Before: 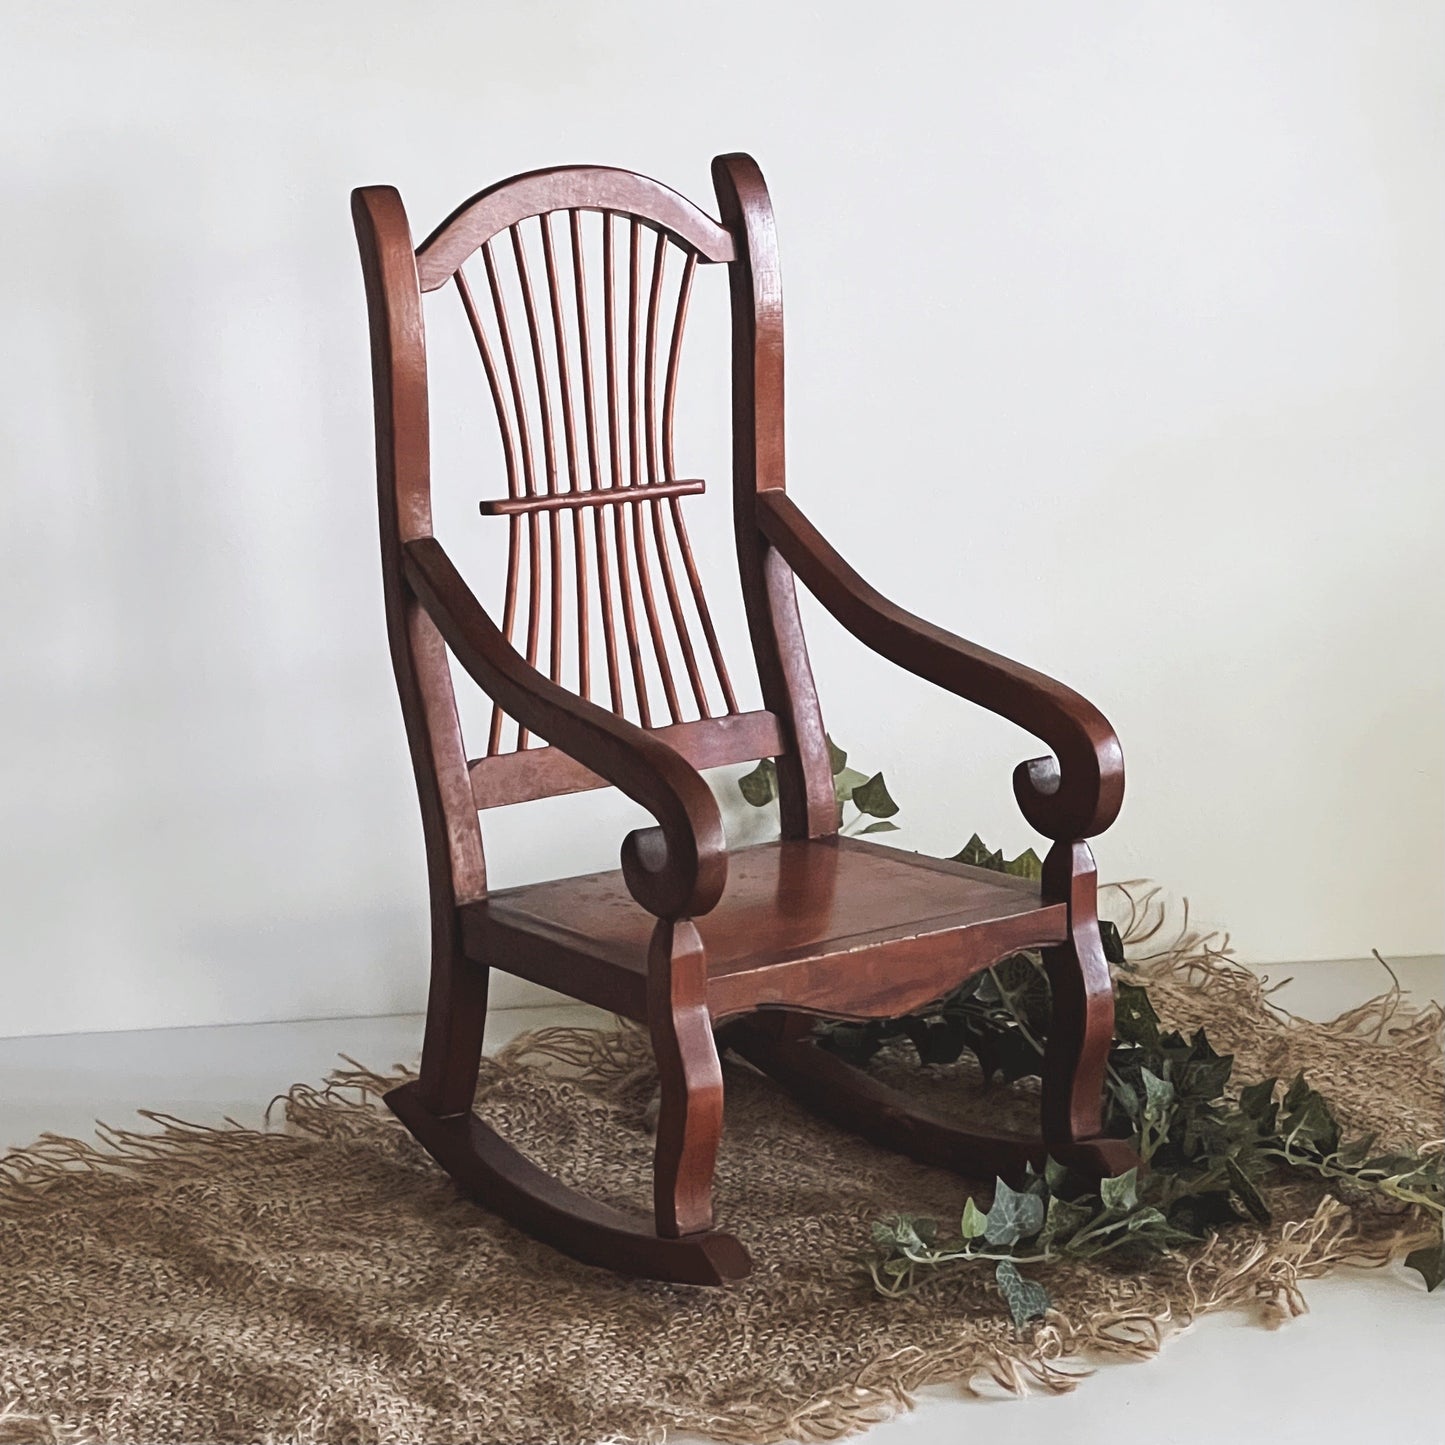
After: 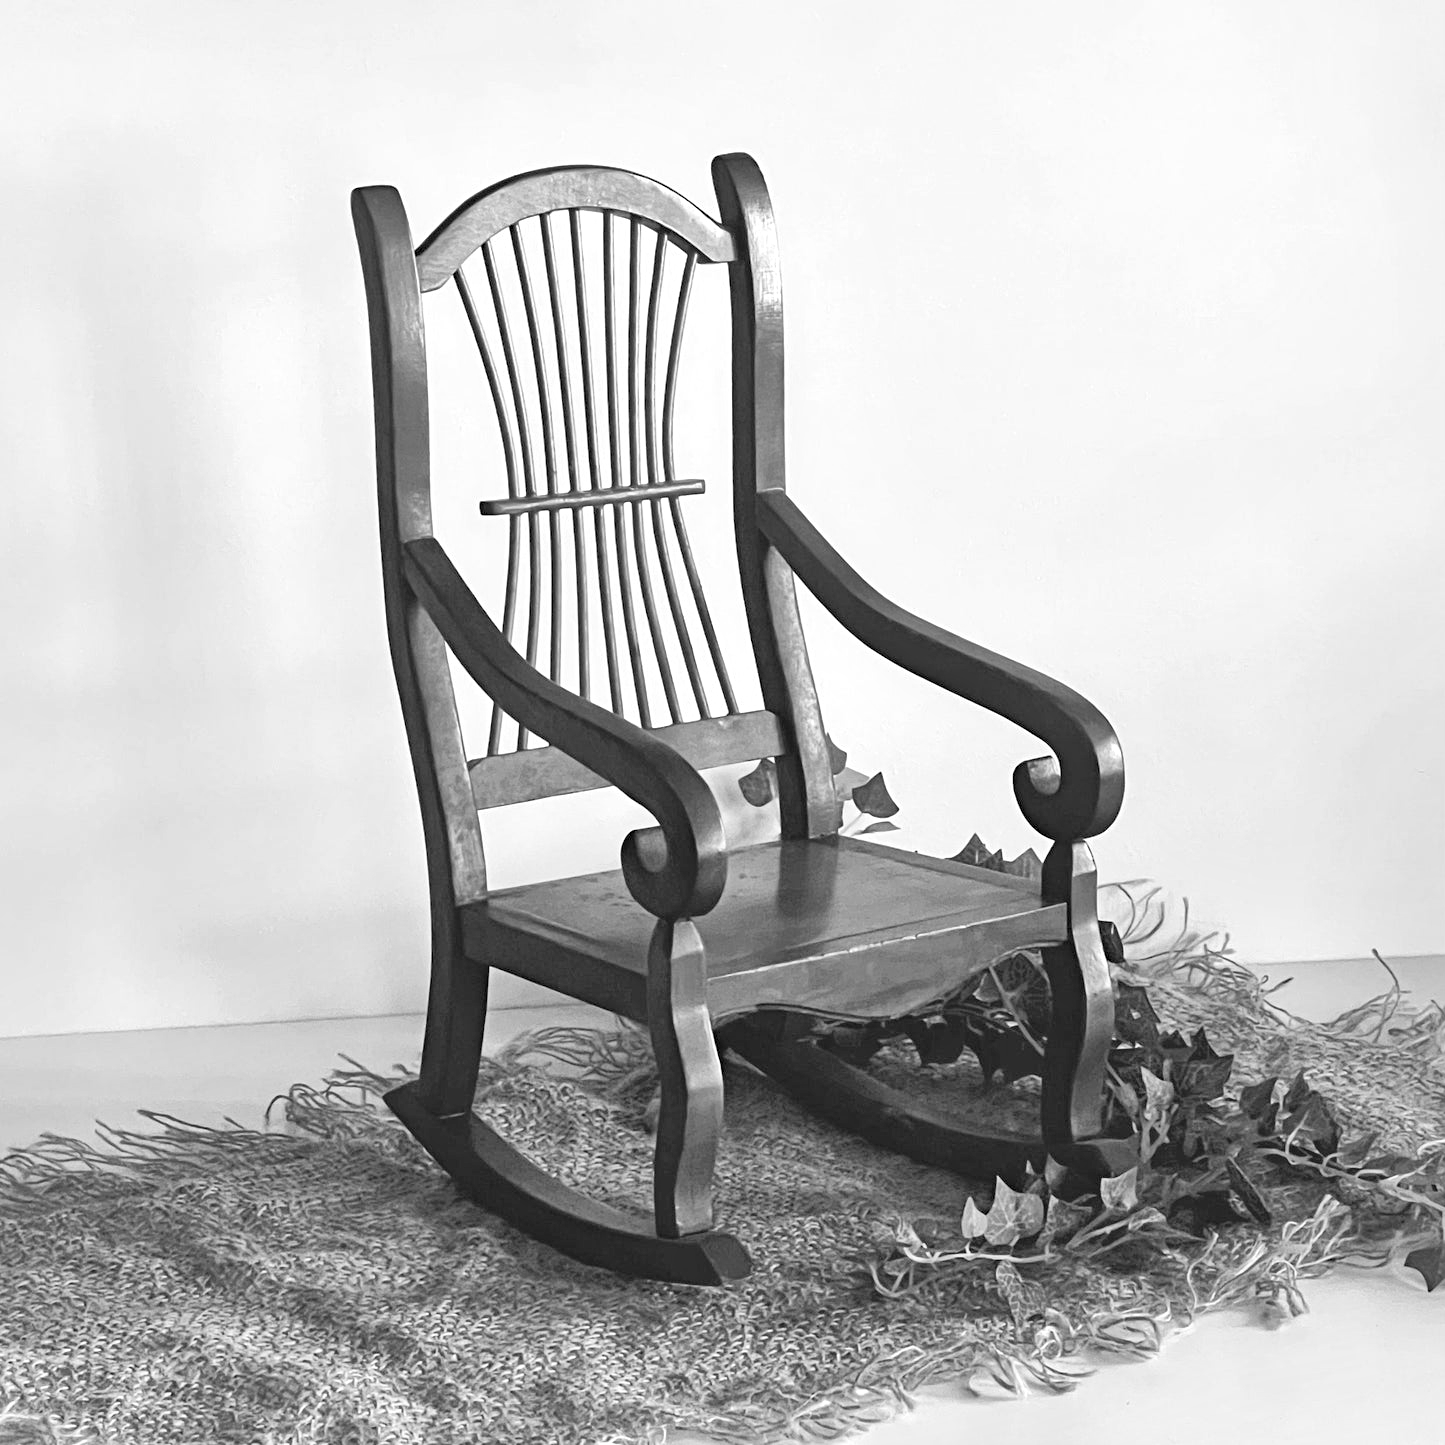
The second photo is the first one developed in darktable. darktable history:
haze removal: compatibility mode true, adaptive false
local contrast: mode bilateral grid, contrast 25, coarseness 60, detail 151%, midtone range 0.2
levels: levels [0, 0.397, 0.955]
monochrome: size 1
